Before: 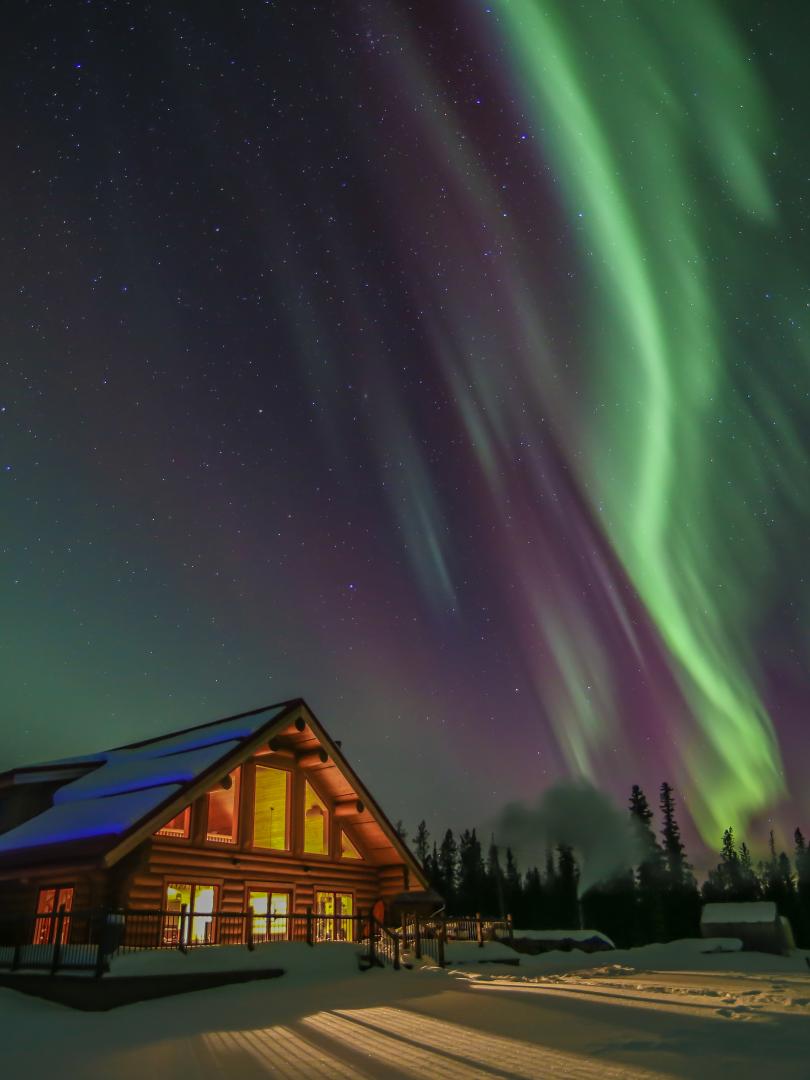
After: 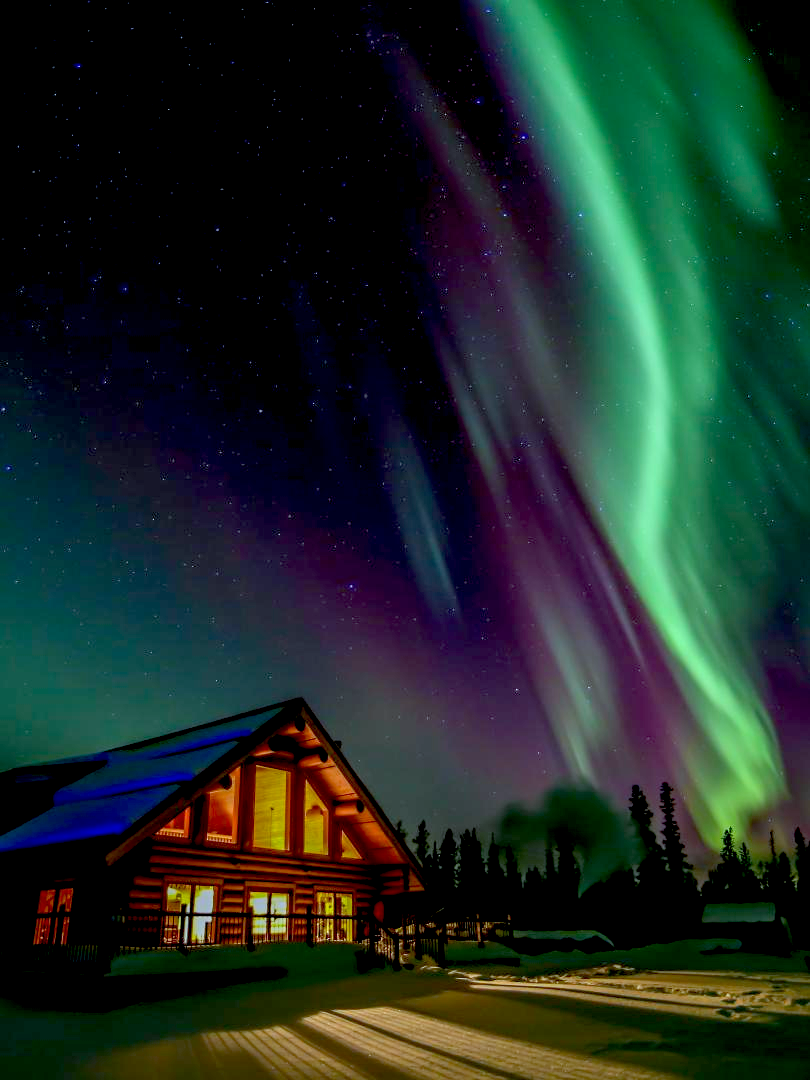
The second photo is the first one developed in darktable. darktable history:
exposure: black level correction 0.031, exposure 0.304 EV, compensate highlight preservation false
color calibration: illuminant F (fluorescent), F source F9 (Cool White Deluxe 4150 K) – high CRI, x 0.374, y 0.373, temperature 4158.34 K
